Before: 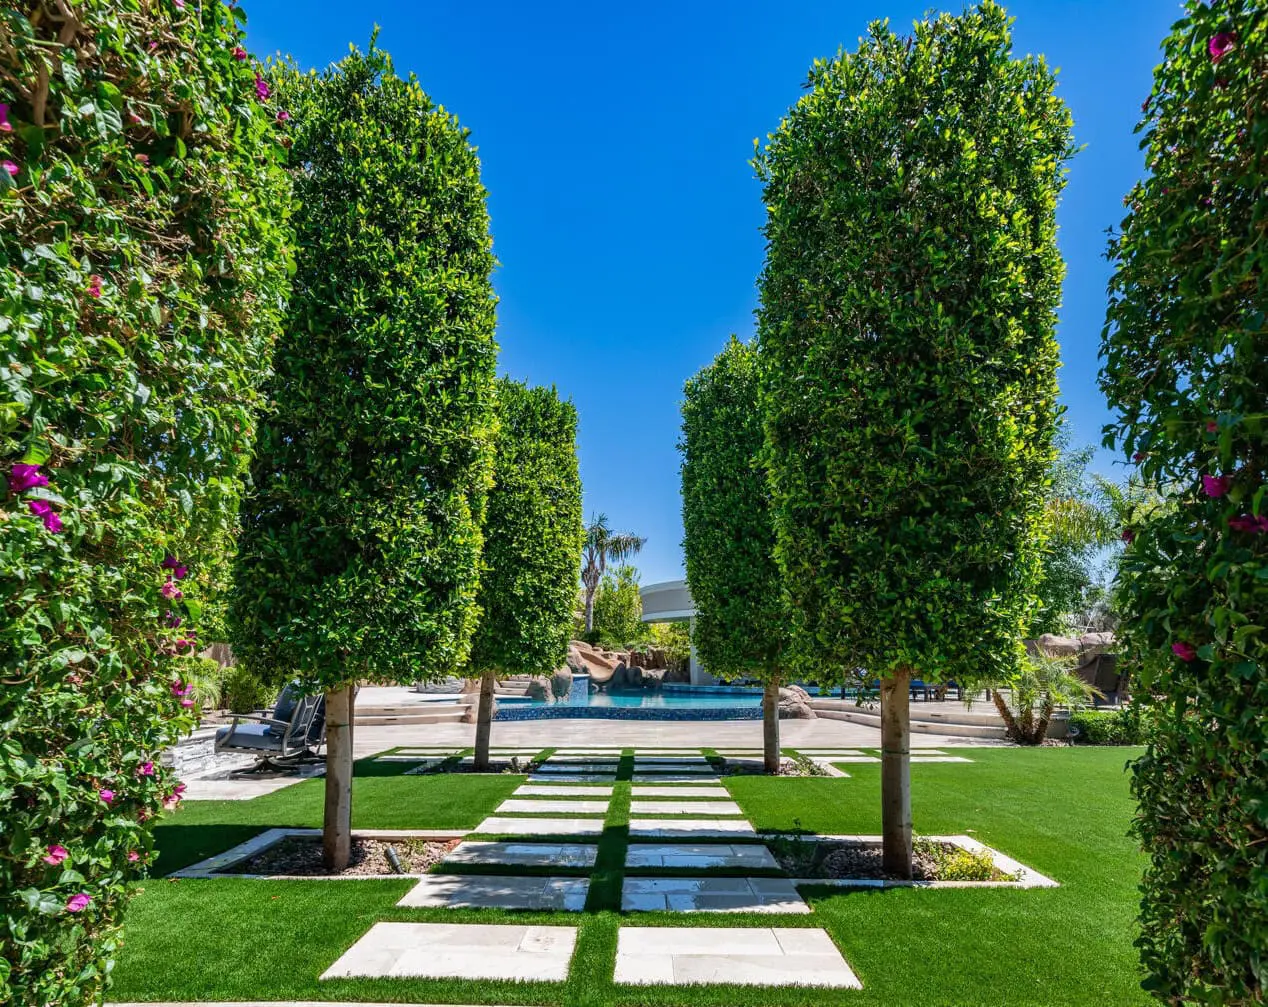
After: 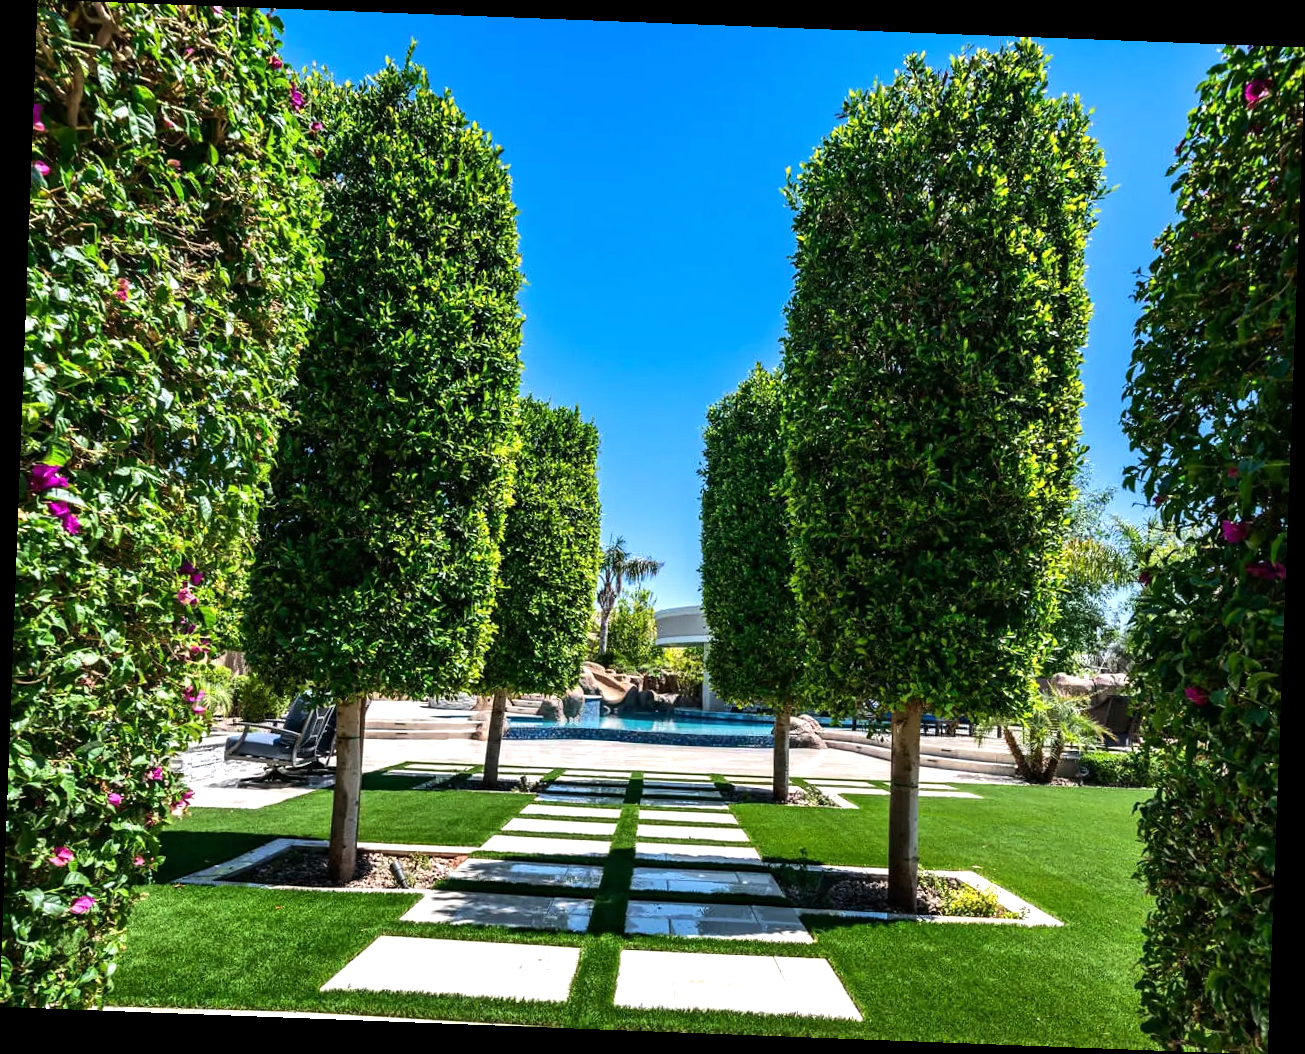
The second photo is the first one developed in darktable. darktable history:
rotate and perspective: rotation 2.17°, automatic cropping off
tone equalizer: -8 EV -0.75 EV, -7 EV -0.7 EV, -6 EV -0.6 EV, -5 EV -0.4 EV, -3 EV 0.4 EV, -2 EV 0.6 EV, -1 EV 0.7 EV, +0 EV 0.75 EV, edges refinement/feathering 500, mask exposure compensation -1.57 EV, preserve details no
